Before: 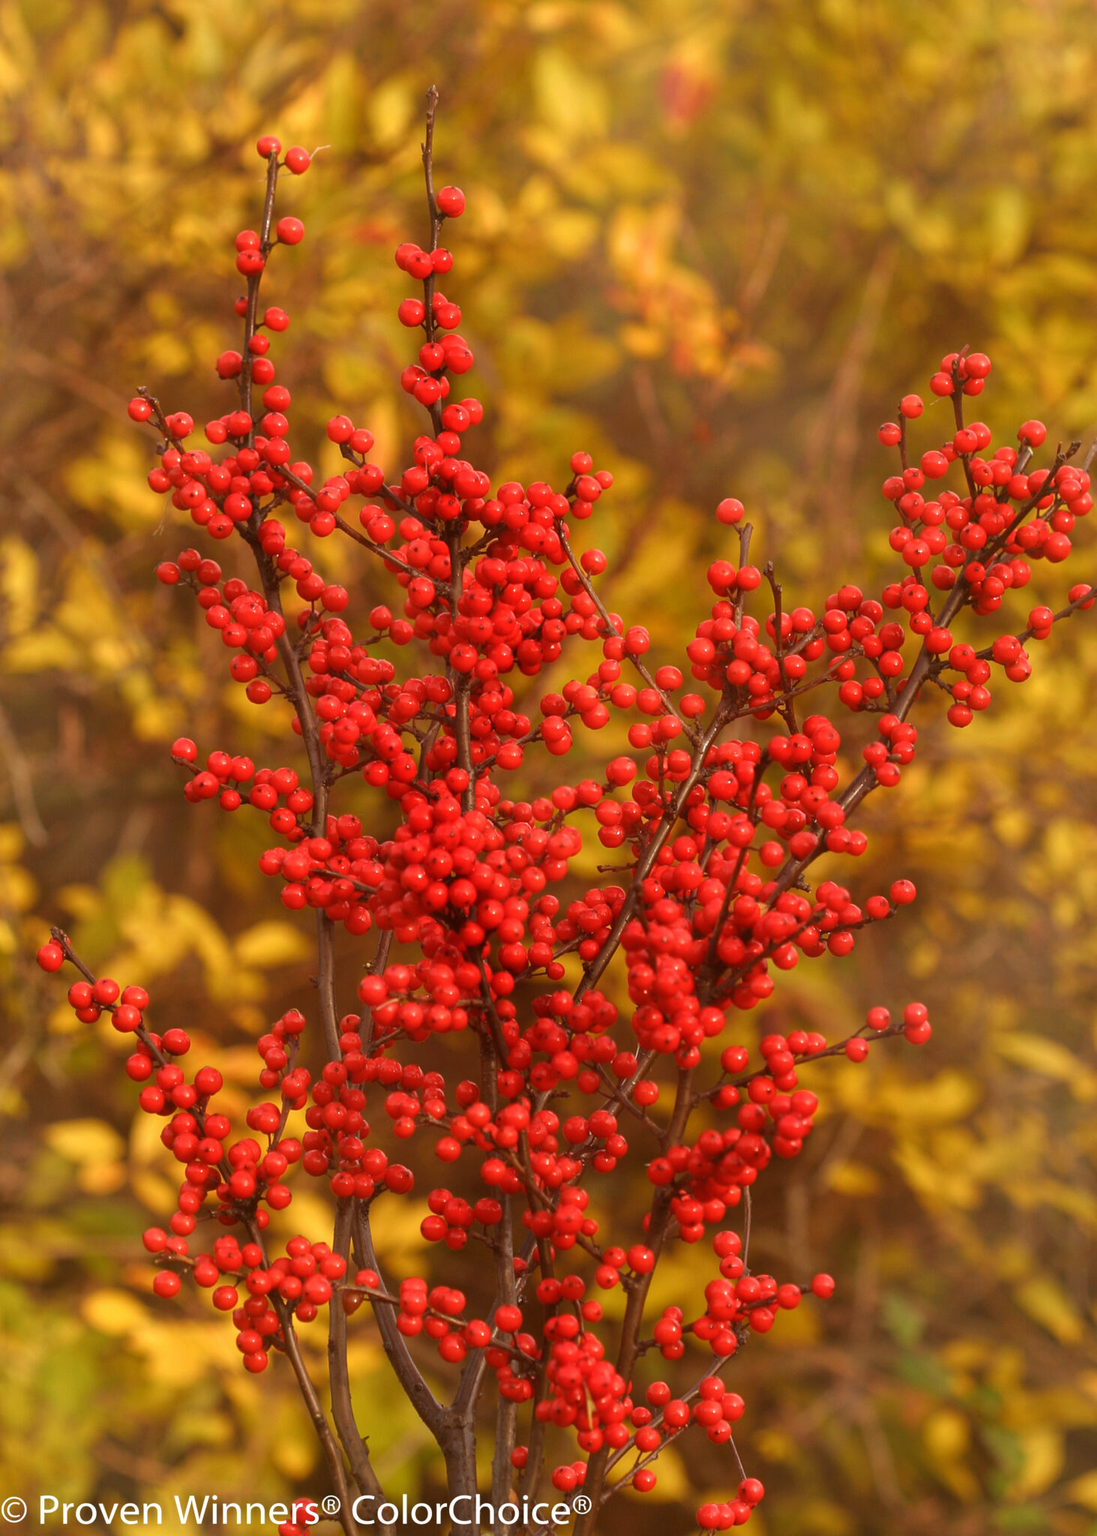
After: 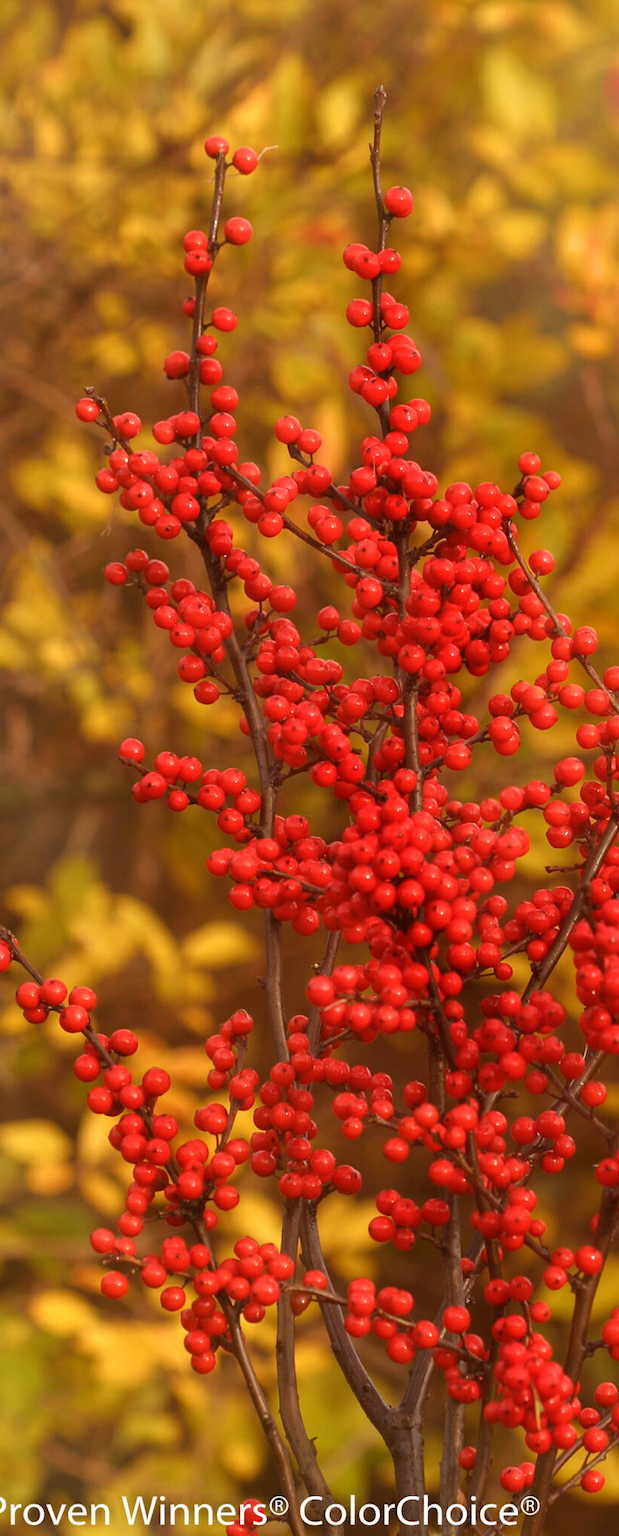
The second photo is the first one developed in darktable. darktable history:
crop: left 4.844%, right 38.736%
